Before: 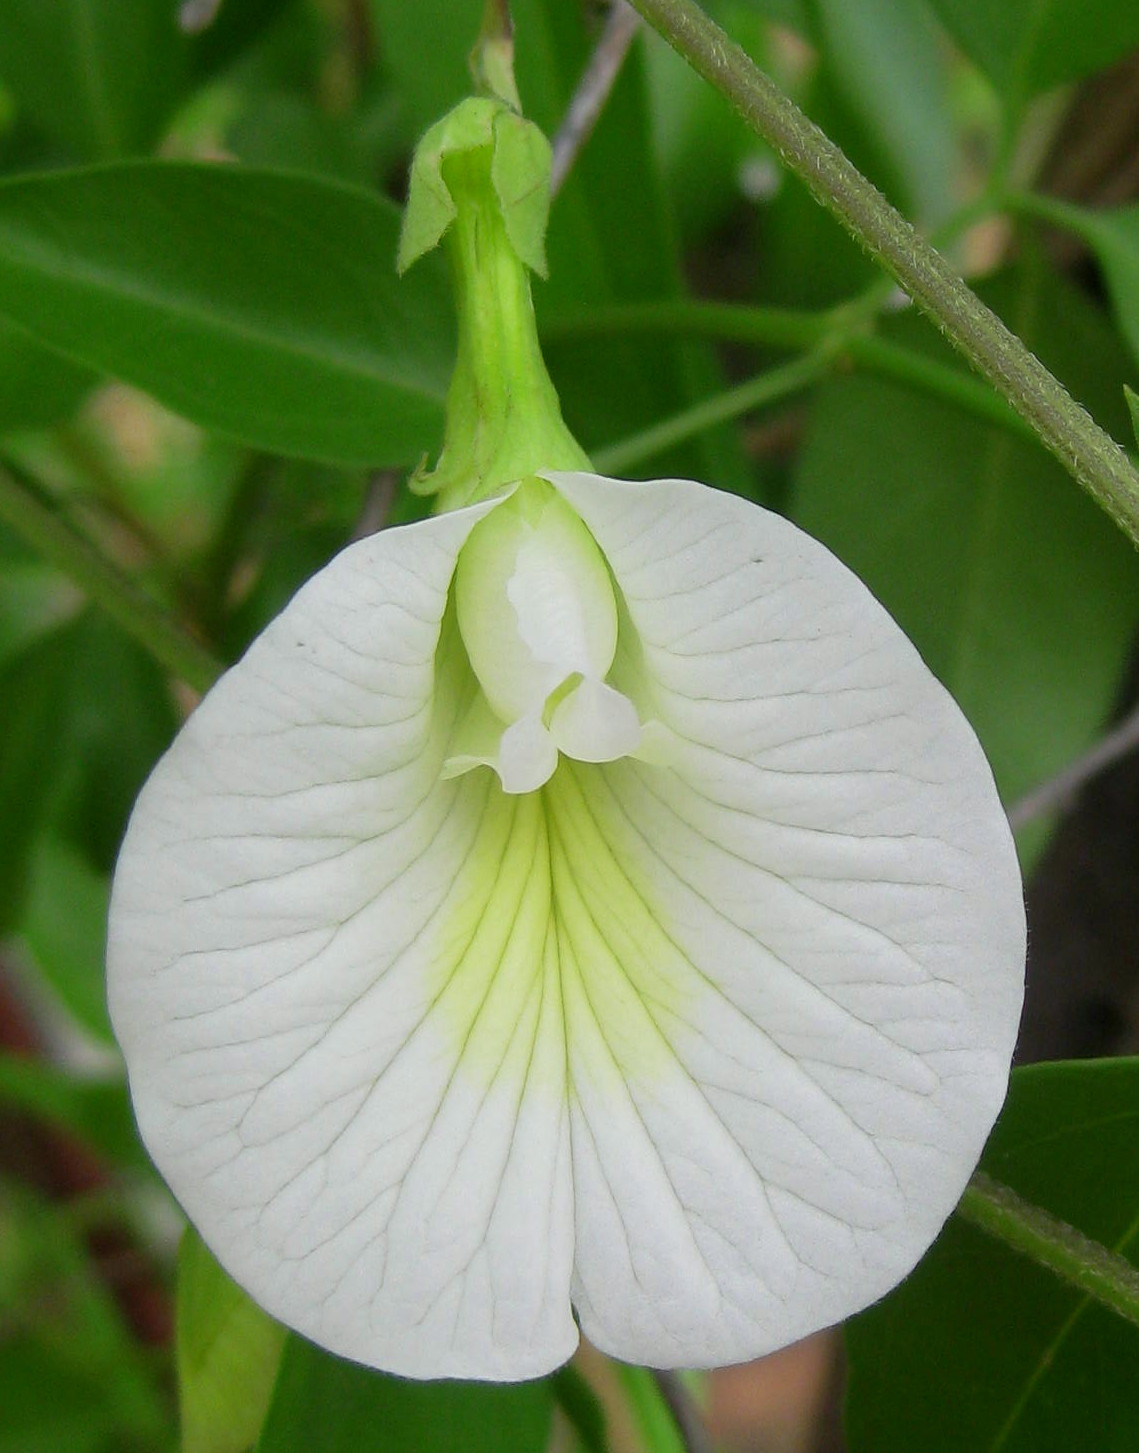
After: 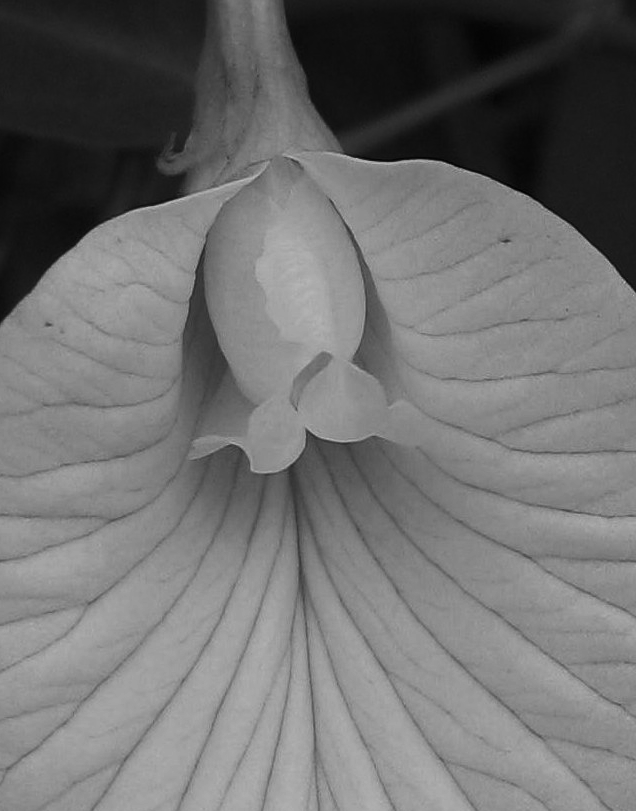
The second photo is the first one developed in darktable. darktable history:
crop and rotate: left 22.13%, top 22.054%, right 22.026%, bottom 22.102%
contrast brightness saturation: contrast -0.03, brightness -0.59, saturation -1
